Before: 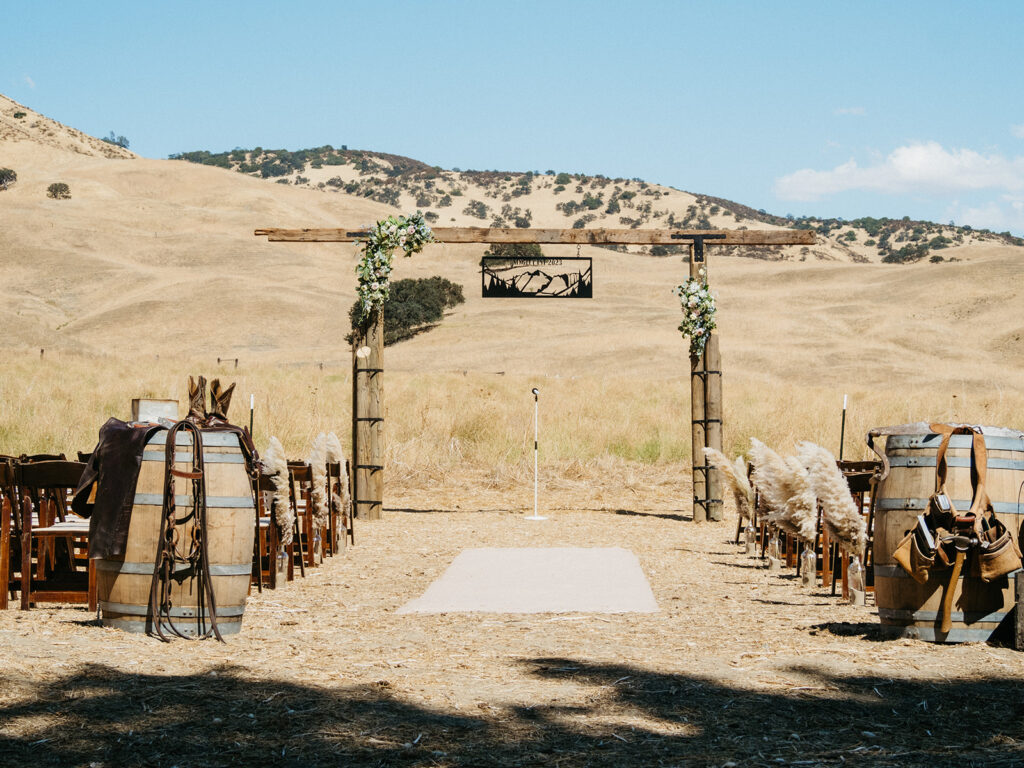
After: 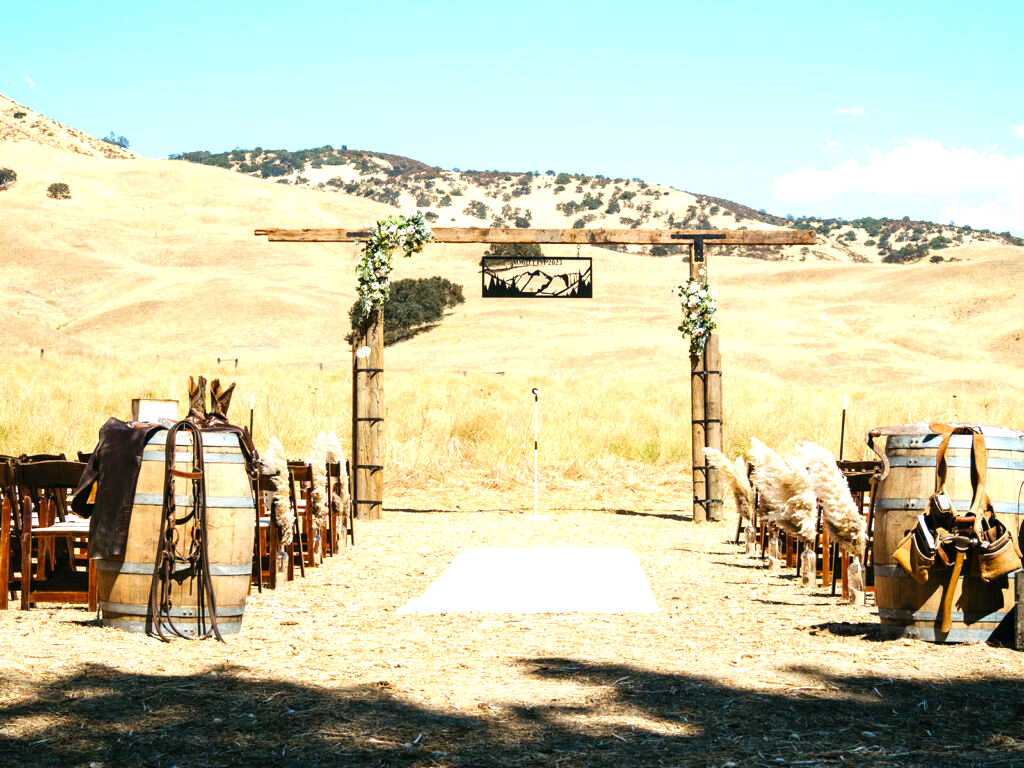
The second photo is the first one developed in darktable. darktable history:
exposure: black level correction 0, exposure 0.7 EV, compensate exposure bias true, compensate highlight preservation false
color balance: contrast 6.48%, output saturation 113.3%
